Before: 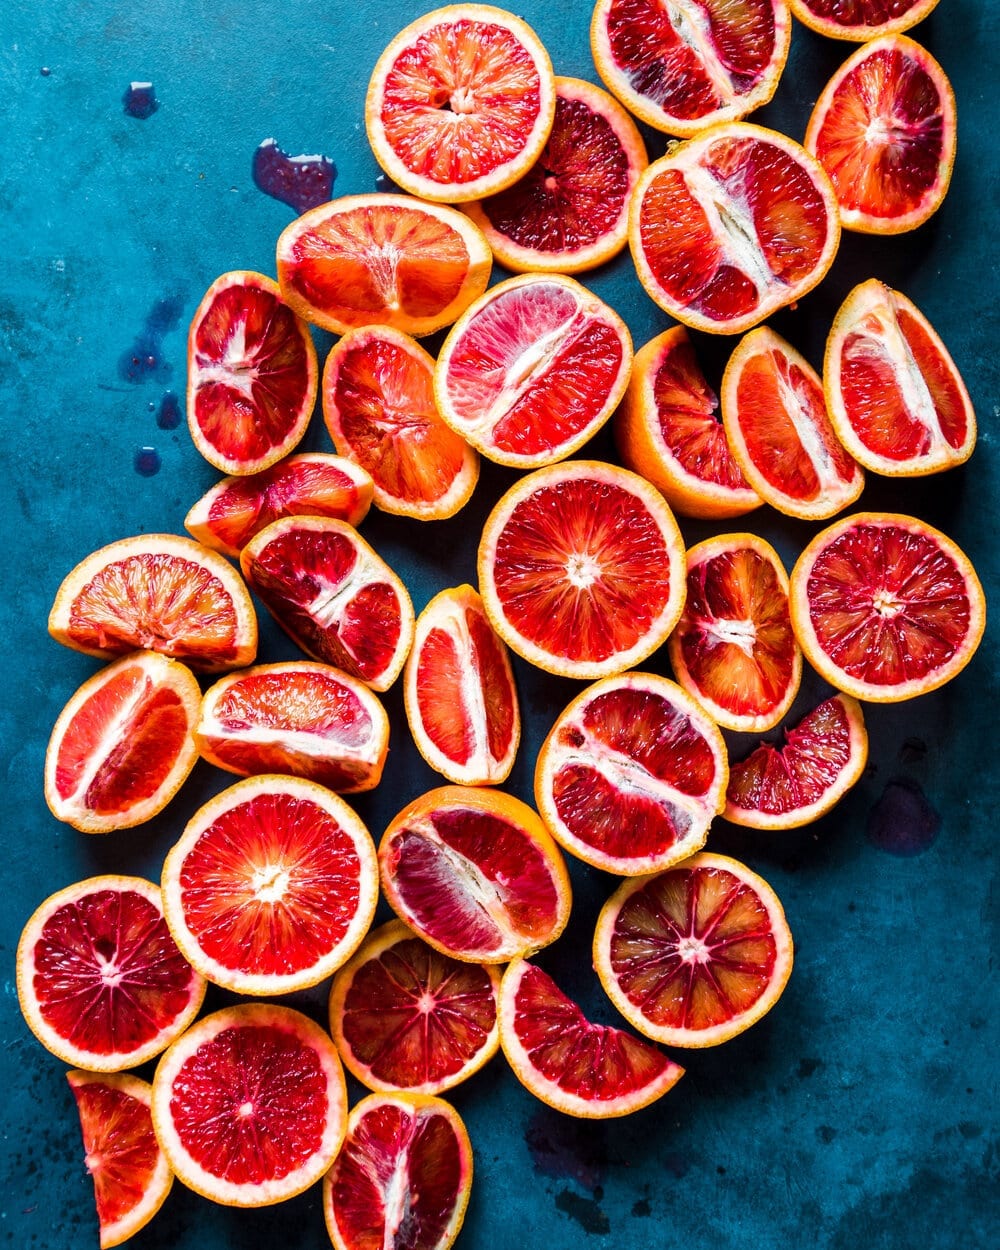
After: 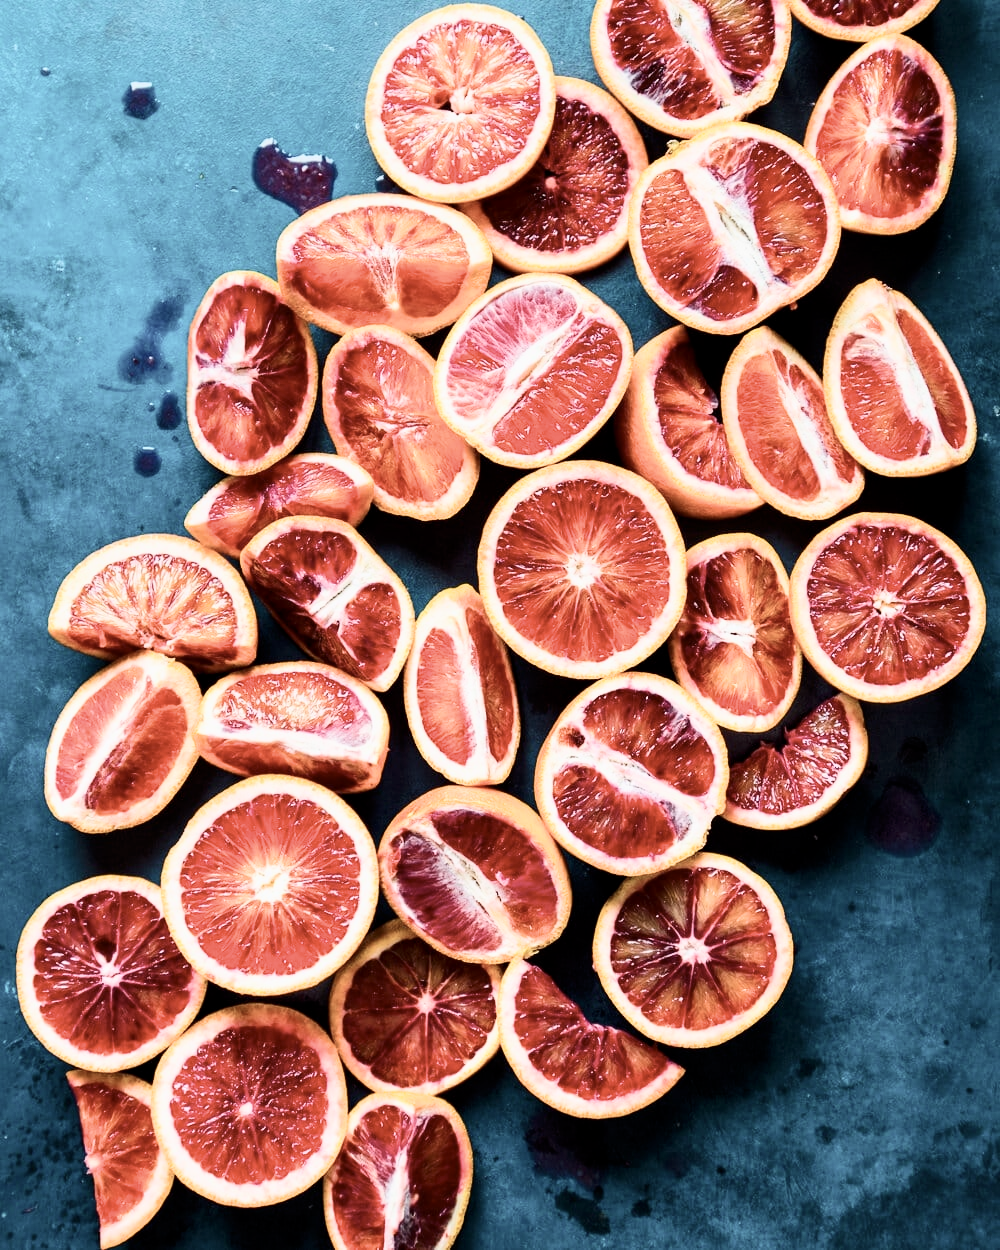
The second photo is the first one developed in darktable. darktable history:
exposure: black level correction 0, exposure 0.703 EV, compensate exposure bias true, compensate highlight preservation false
filmic rgb: middle gray luminance 18.32%, black relative exposure -11.28 EV, white relative exposure 3.71 EV, target black luminance 0%, hardness 5.86, latitude 57.72%, contrast 0.965, shadows ↔ highlights balance 49.78%
contrast brightness saturation: contrast 0.251, saturation -0.316
